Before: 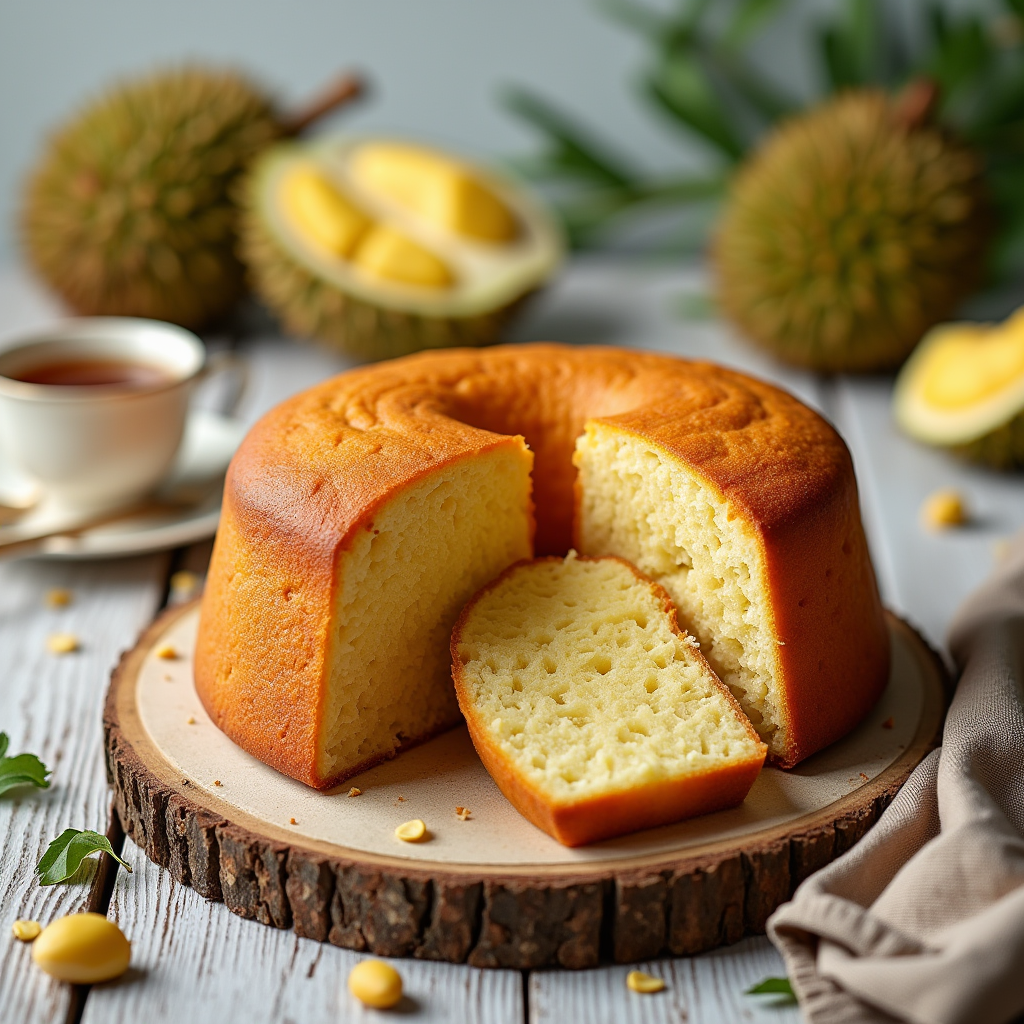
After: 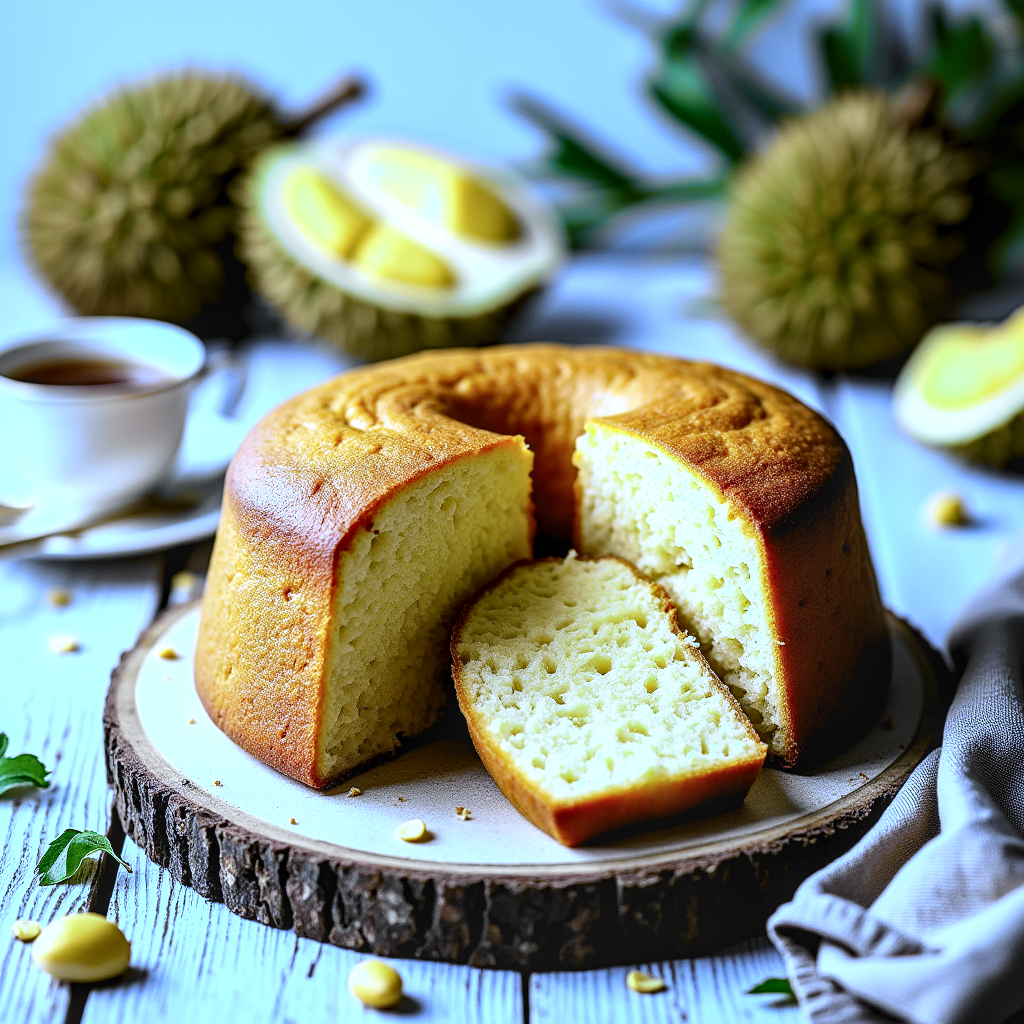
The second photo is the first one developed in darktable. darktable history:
levels: levels [0.055, 0.477, 0.9]
local contrast: on, module defaults
tone curve: curves: ch0 [(0, 0.026) (0.058, 0.036) (0.246, 0.214) (0.437, 0.498) (0.55, 0.644) (0.657, 0.767) (0.822, 0.9) (1, 0.961)]; ch1 [(0, 0) (0.346, 0.307) (0.408, 0.369) (0.453, 0.457) (0.476, 0.489) (0.502, 0.498) (0.521, 0.515) (0.537, 0.531) (0.612, 0.641) (0.676, 0.728) (1, 1)]; ch2 [(0, 0) (0.346, 0.34) (0.434, 0.46) (0.485, 0.494) (0.5, 0.494) (0.511, 0.508) (0.537, 0.564) (0.579, 0.599) (0.663, 0.67) (1, 1)], color space Lab, independent channels, preserve colors none
white balance: red 0.766, blue 1.537
